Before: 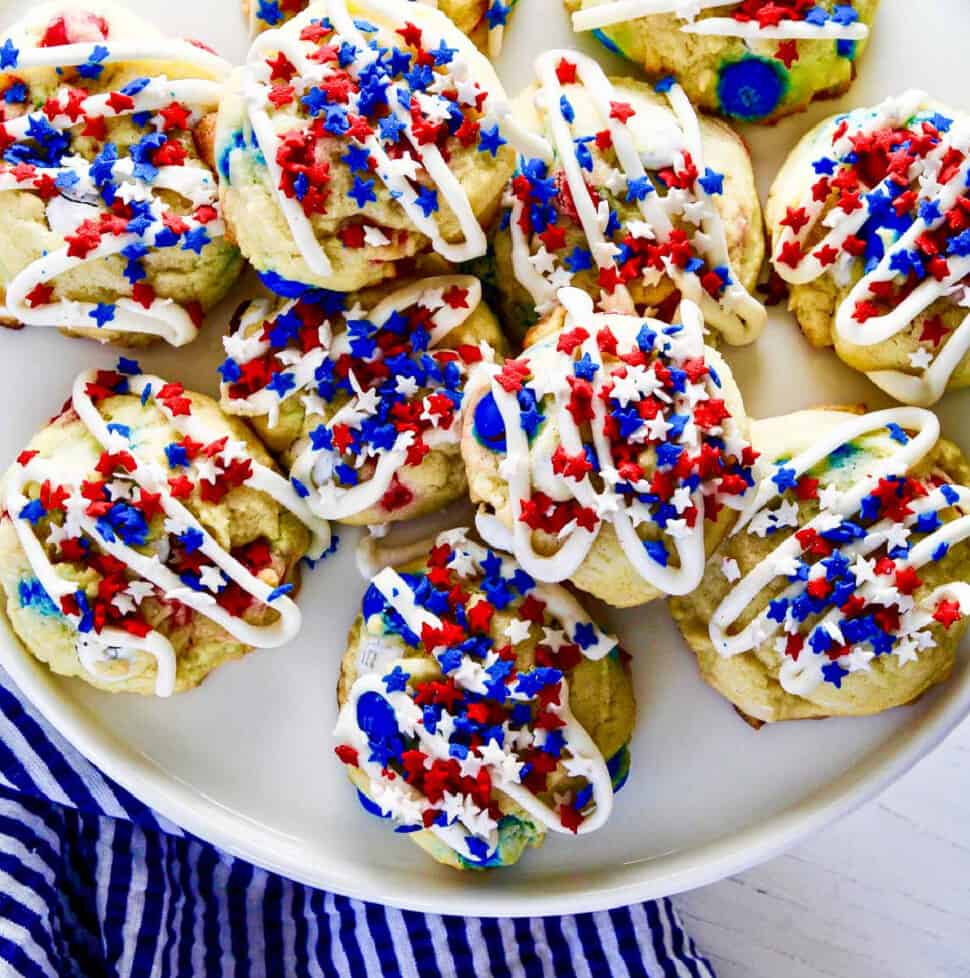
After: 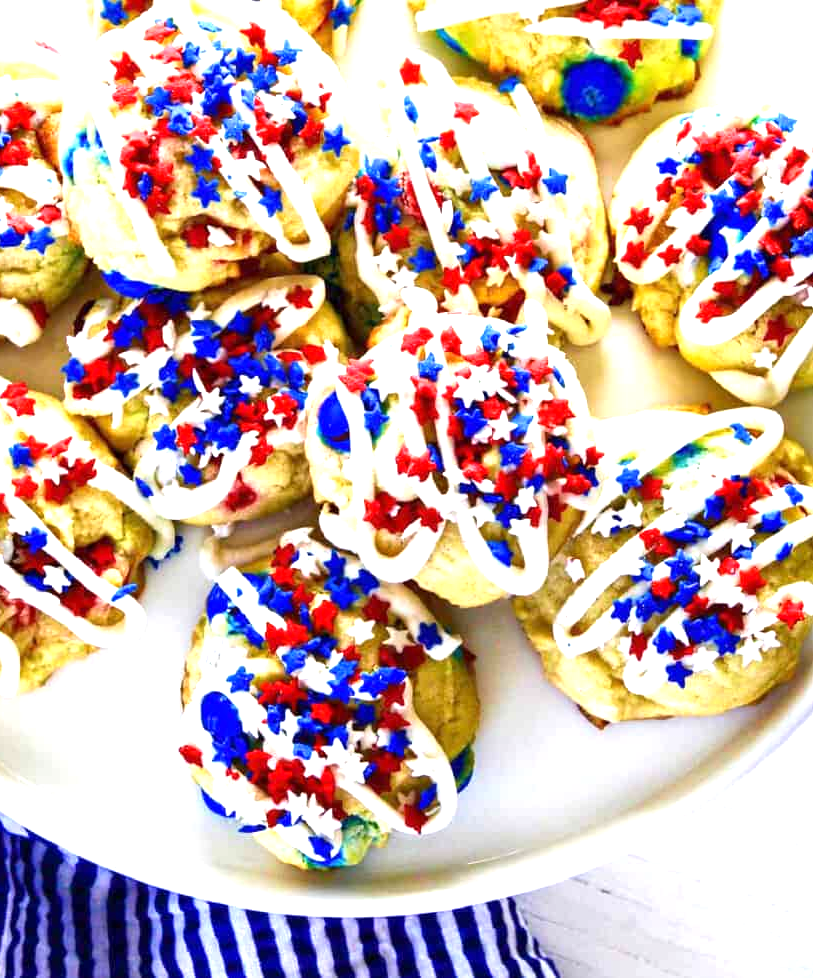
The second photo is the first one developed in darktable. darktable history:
crop: left 16.127%
exposure: exposure 1 EV, compensate exposure bias true, compensate highlight preservation false
